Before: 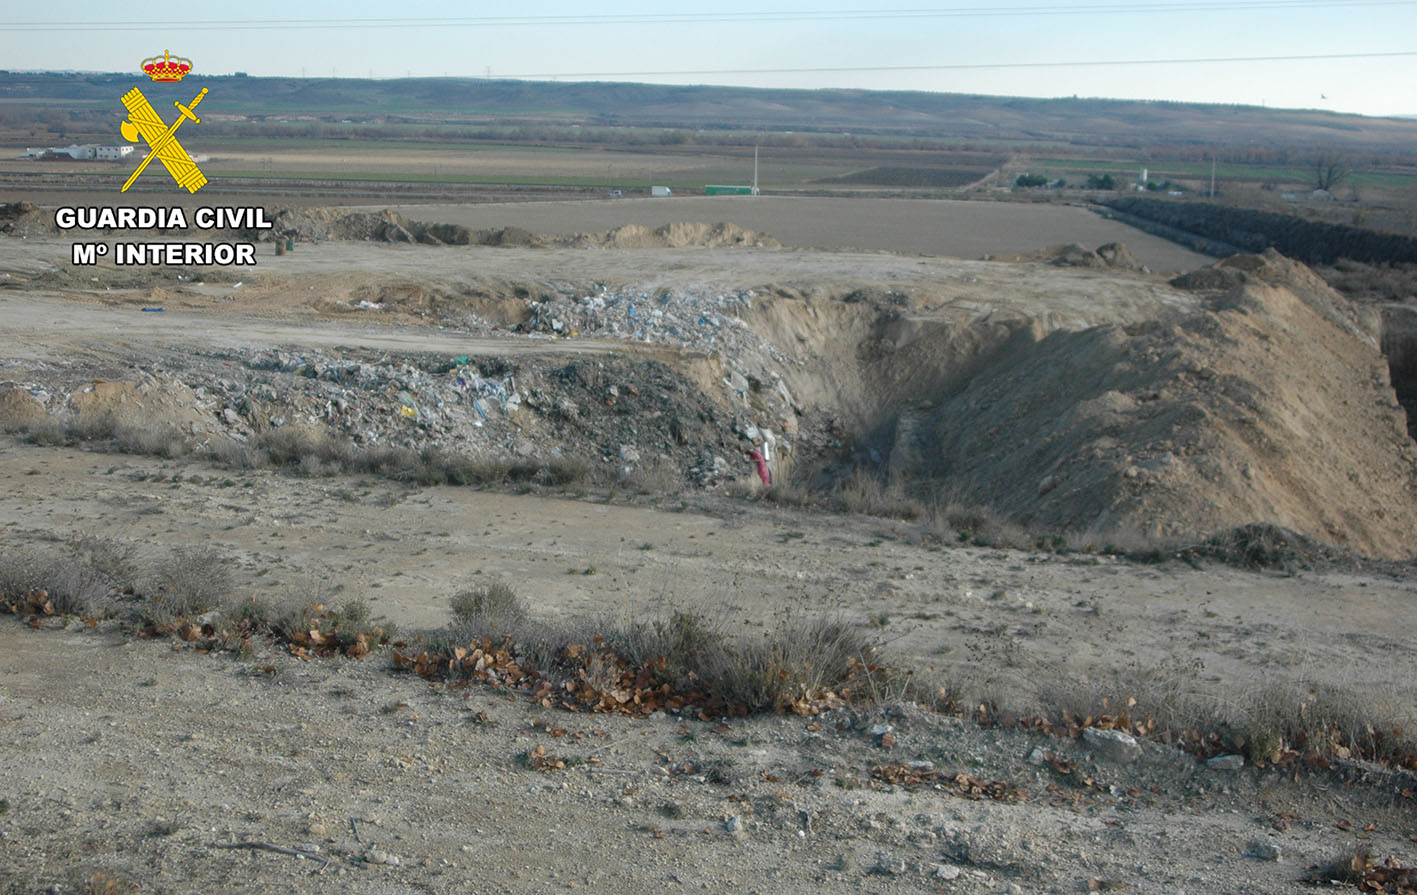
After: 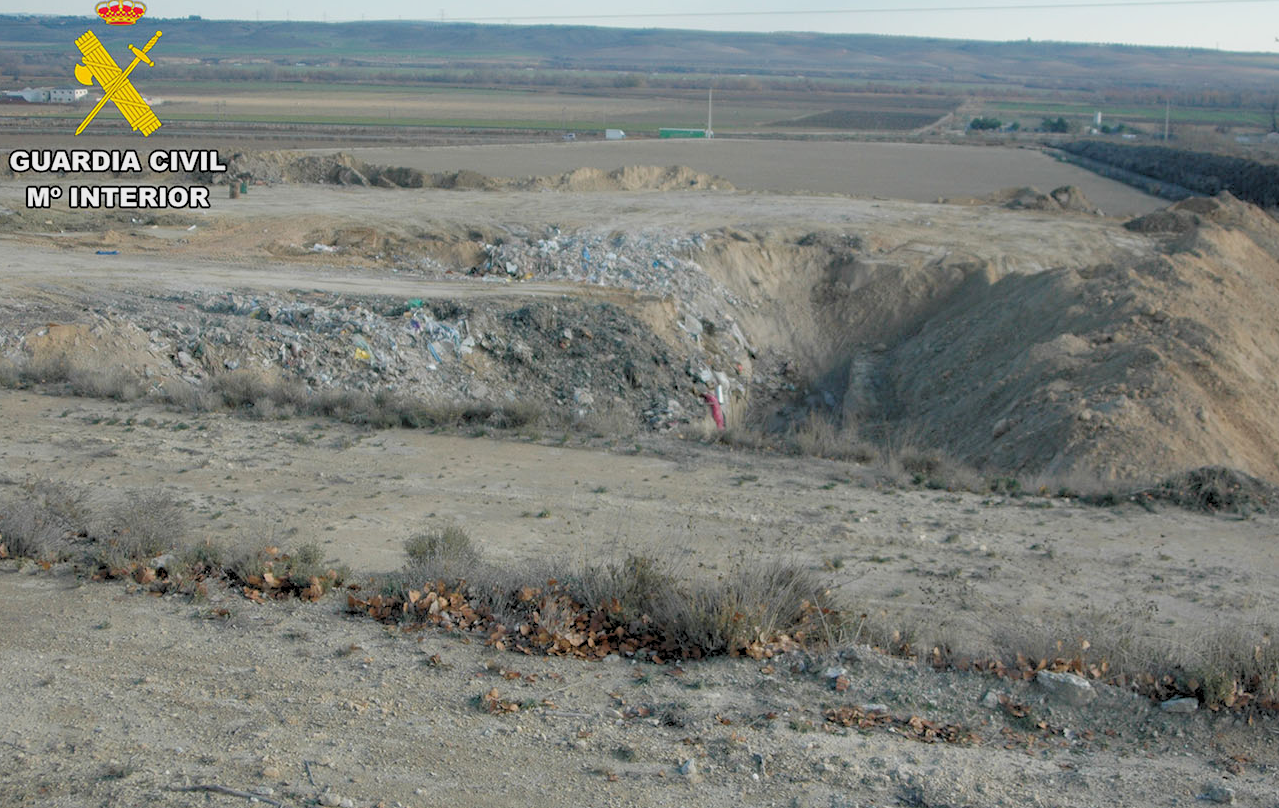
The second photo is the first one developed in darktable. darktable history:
rgb levels: preserve colors sum RGB, levels [[0.038, 0.433, 0.934], [0, 0.5, 1], [0, 0.5, 1]]
crop: left 3.305%, top 6.436%, right 6.389%, bottom 3.258%
